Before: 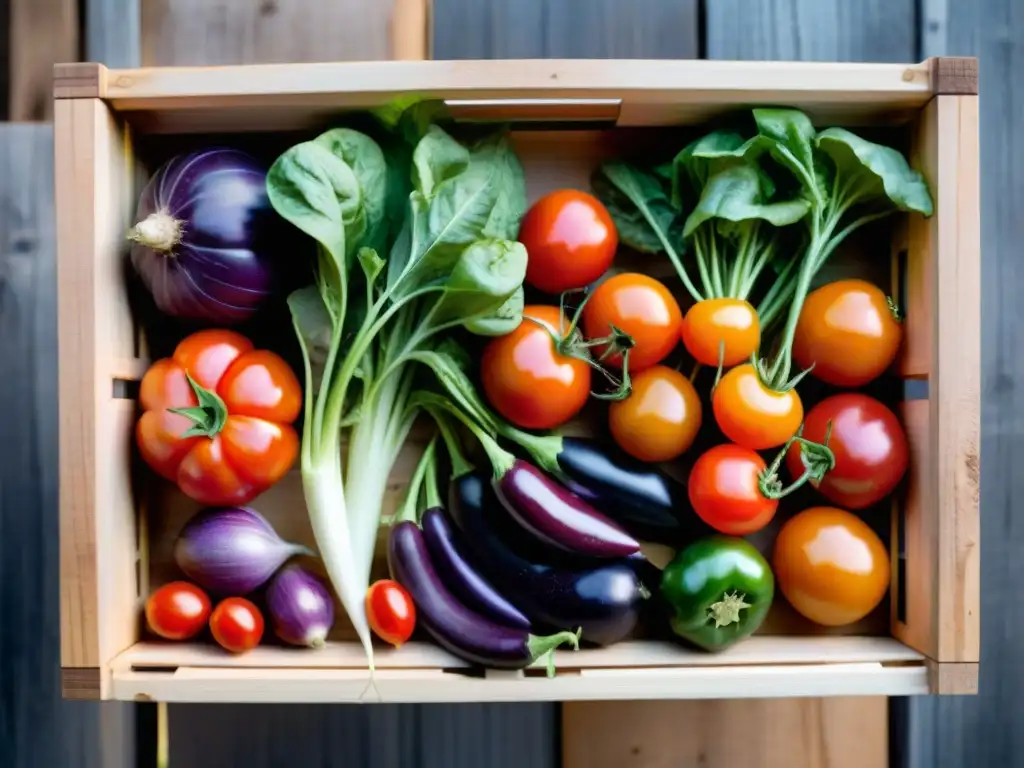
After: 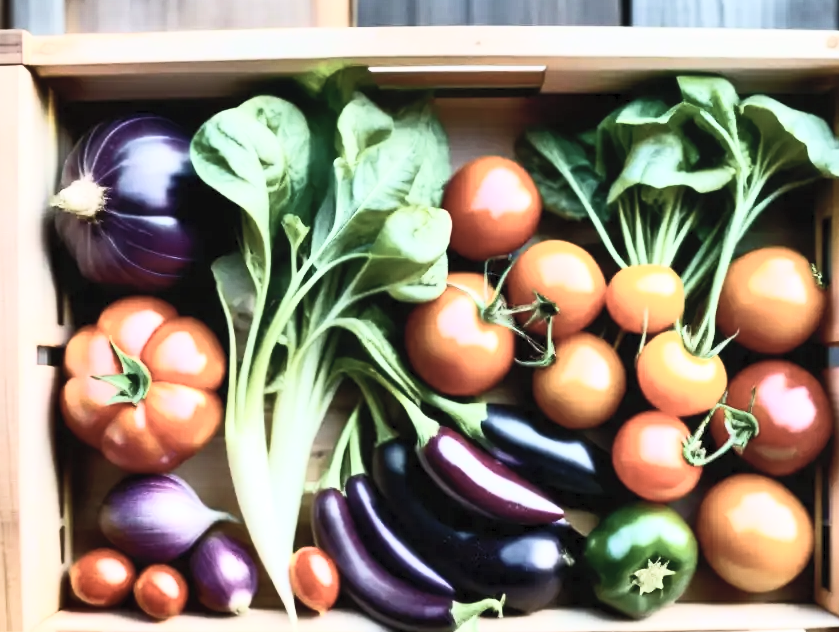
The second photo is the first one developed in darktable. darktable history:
crop and rotate: left 7.443%, top 4.426%, right 10.55%, bottom 13.165%
contrast brightness saturation: contrast 0.55, brightness 0.572, saturation -0.333
shadows and highlights: shadows 22.75, highlights -48.64, soften with gaussian
velvia: on, module defaults
